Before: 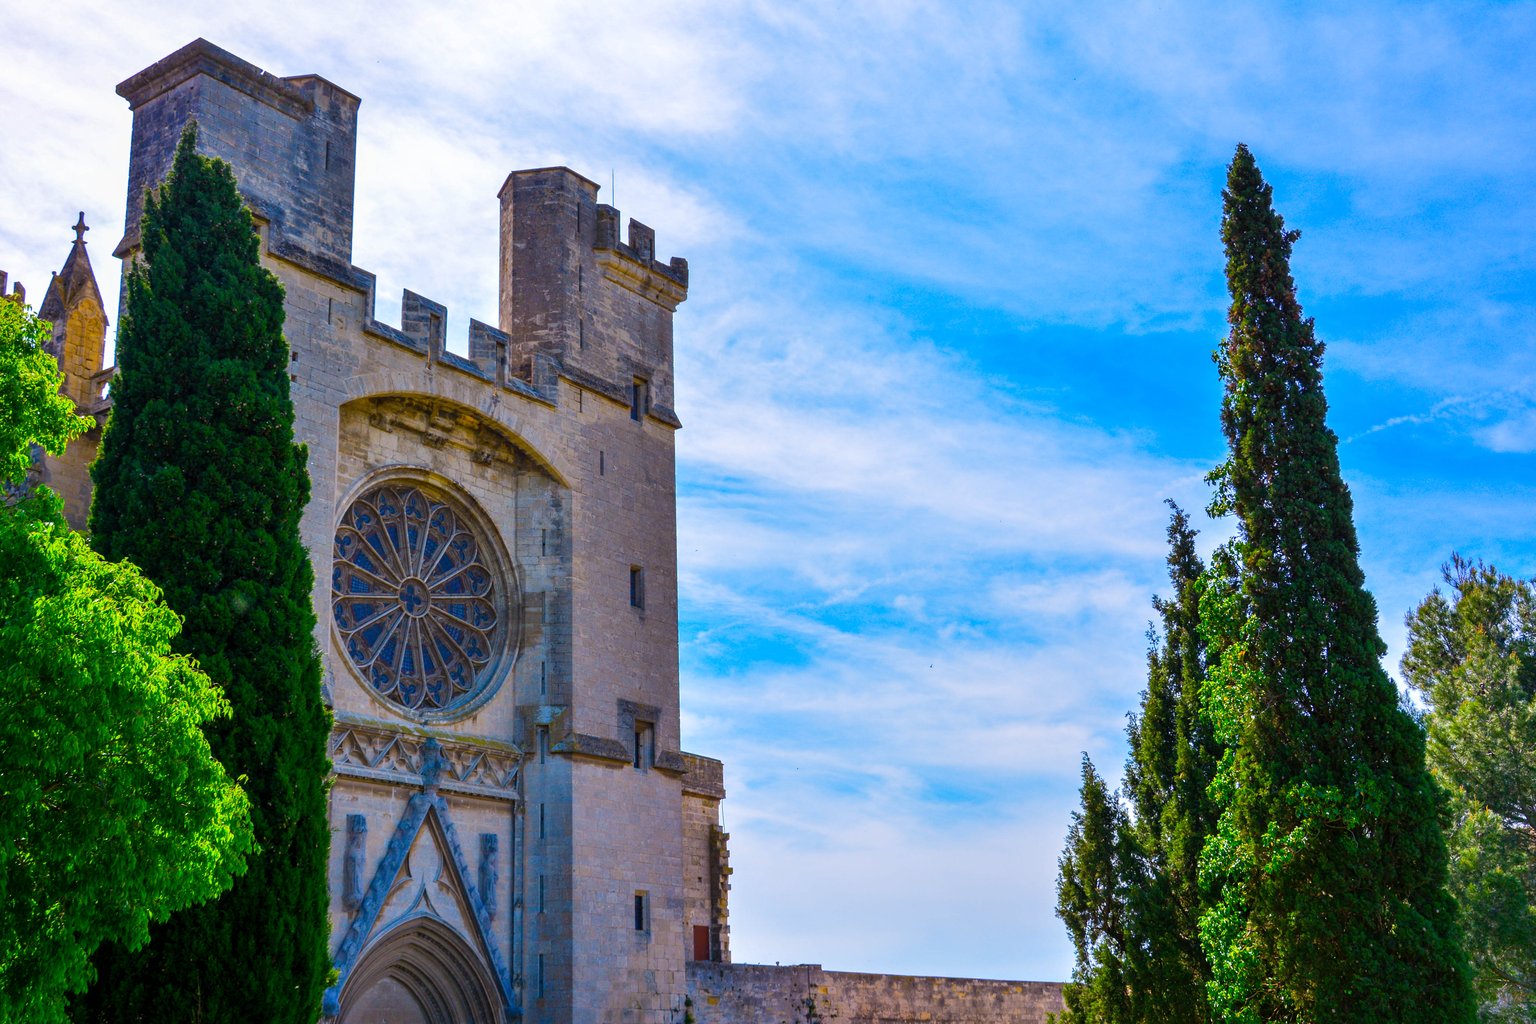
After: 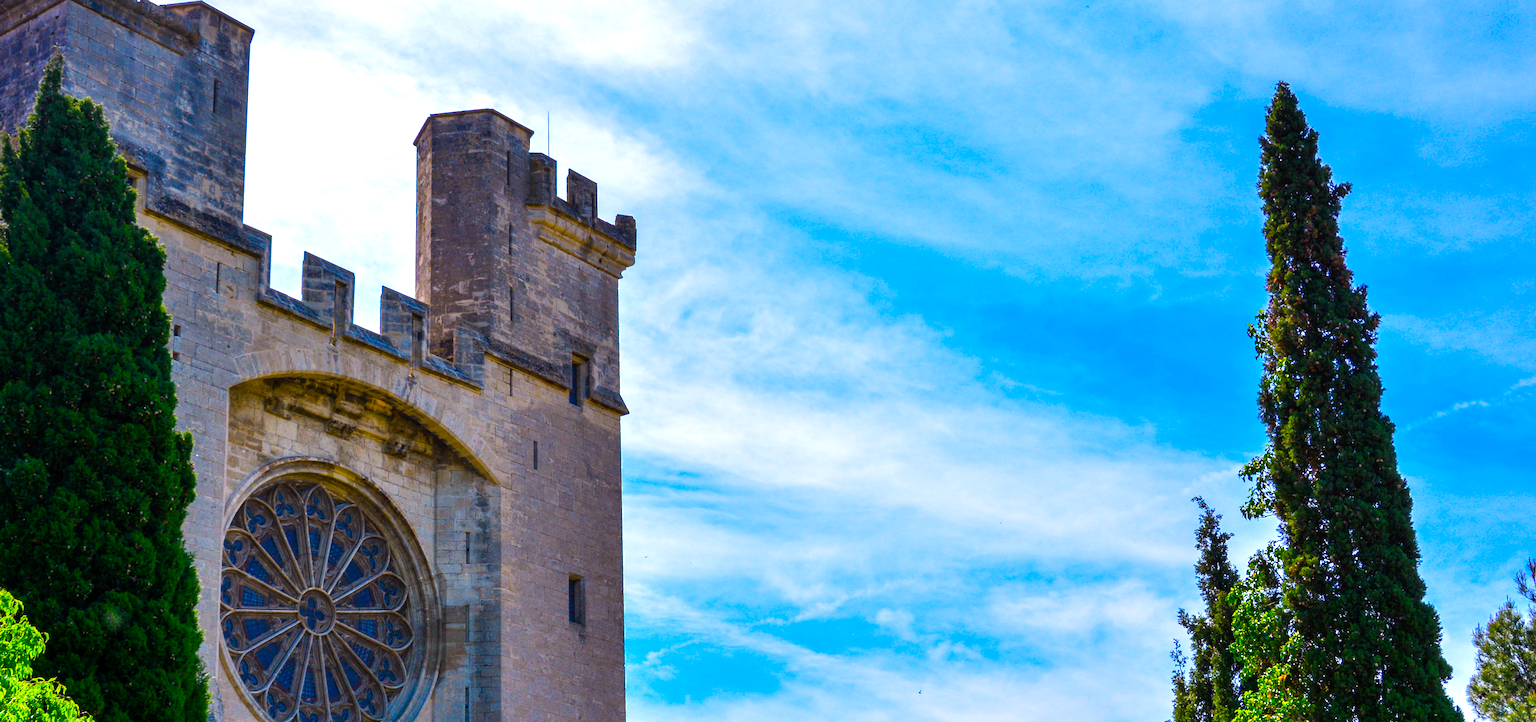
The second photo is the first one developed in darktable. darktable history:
color balance rgb: linear chroma grading › global chroma 10%, global vibrance 10%, contrast 15%, saturation formula JzAzBz (2021)
crop and rotate: left 9.345%, top 7.22%, right 4.982%, bottom 32.331%
